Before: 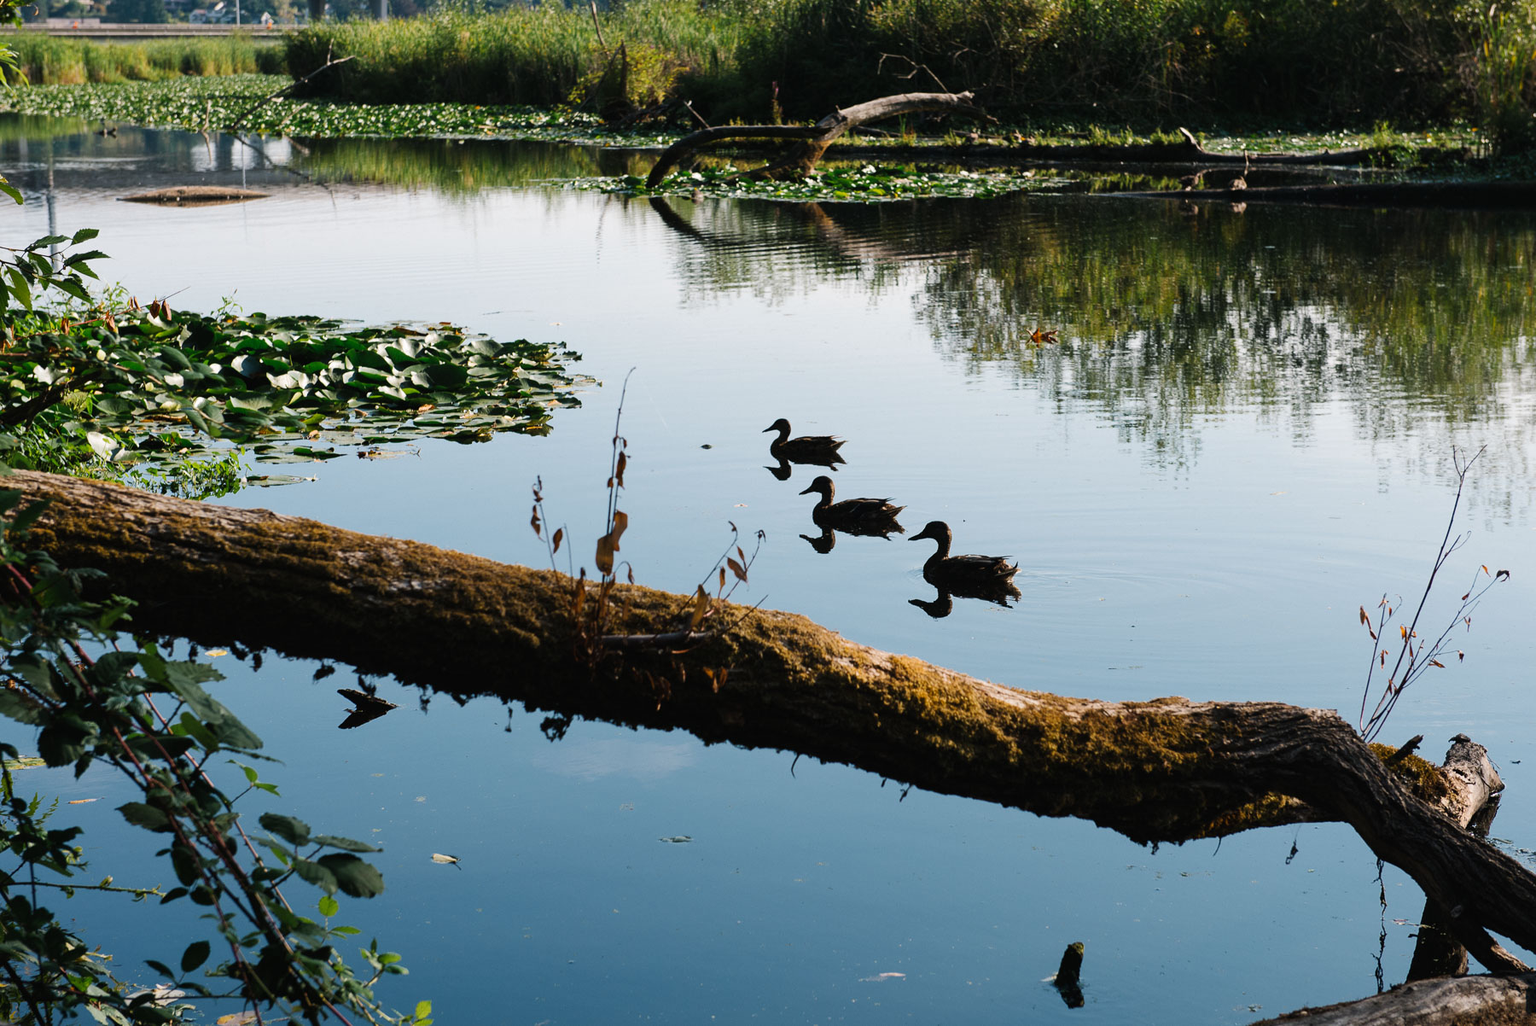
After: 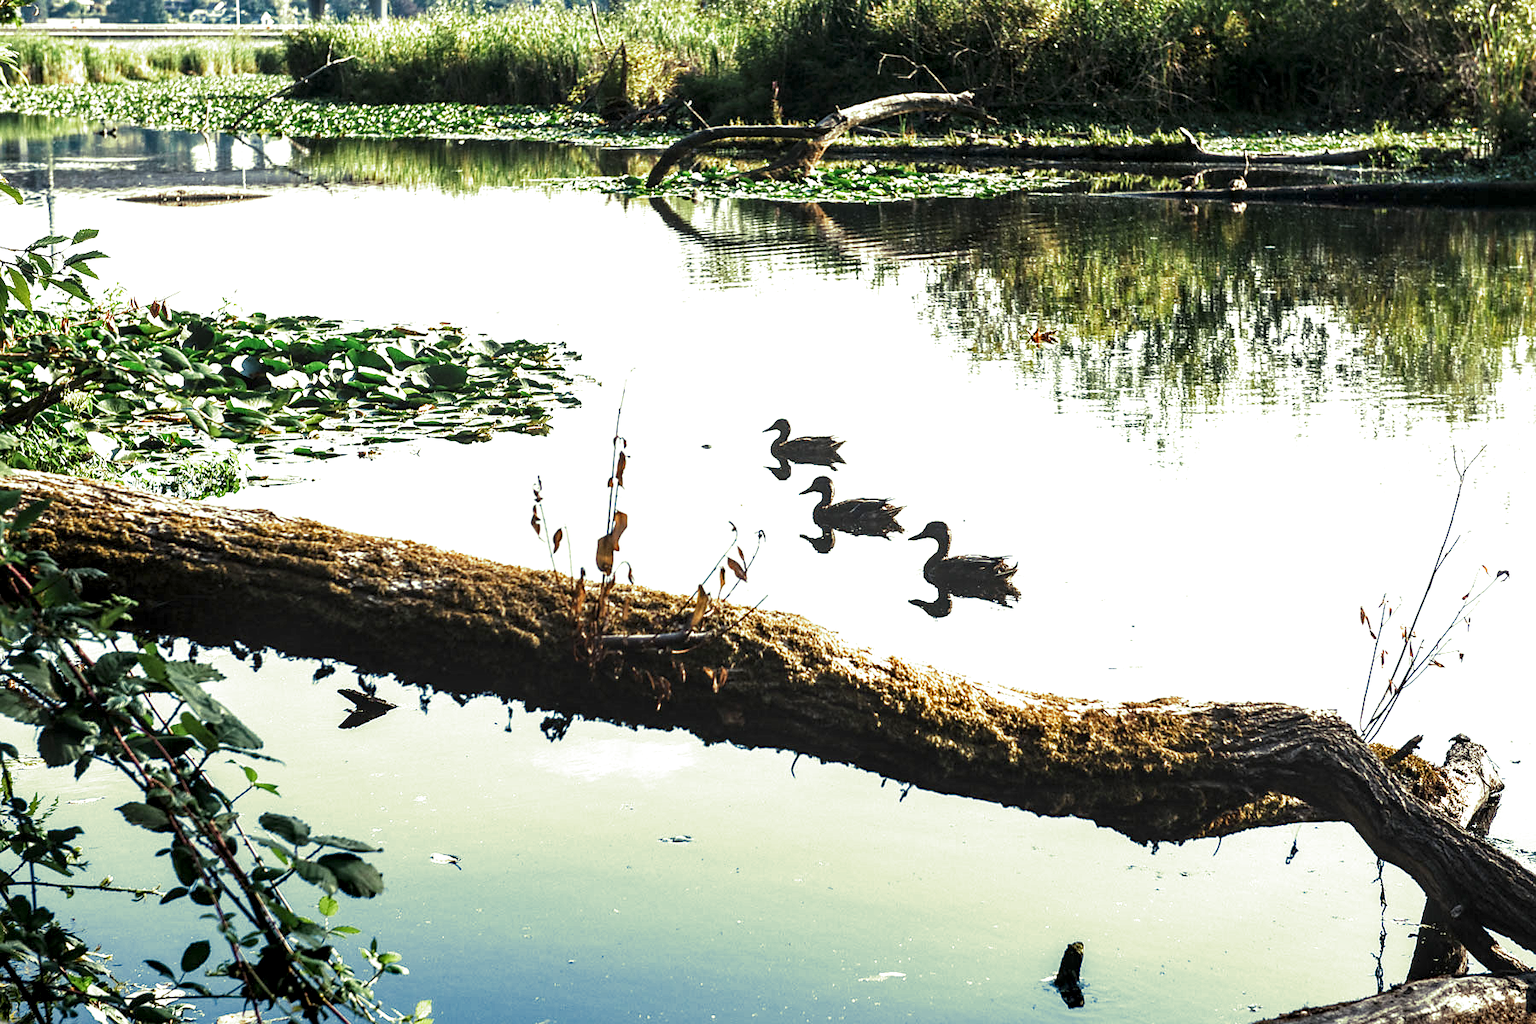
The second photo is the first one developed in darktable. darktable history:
crop: bottom 0.071%
local contrast: highlights 60%, shadows 60%, detail 160%
split-toning: shadows › hue 290.82°, shadows › saturation 0.34, highlights › saturation 0.38, balance 0, compress 50%
sharpen: radius 1.458, amount 0.398, threshold 1.271
exposure: black level correction 0, exposure 1.379 EV, compensate exposure bias true, compensate highlight preservation false
contrast brightness saturation: saturation -0.05
rotate and perspective: automatic cropping original format, crop left 0, crop top 0
